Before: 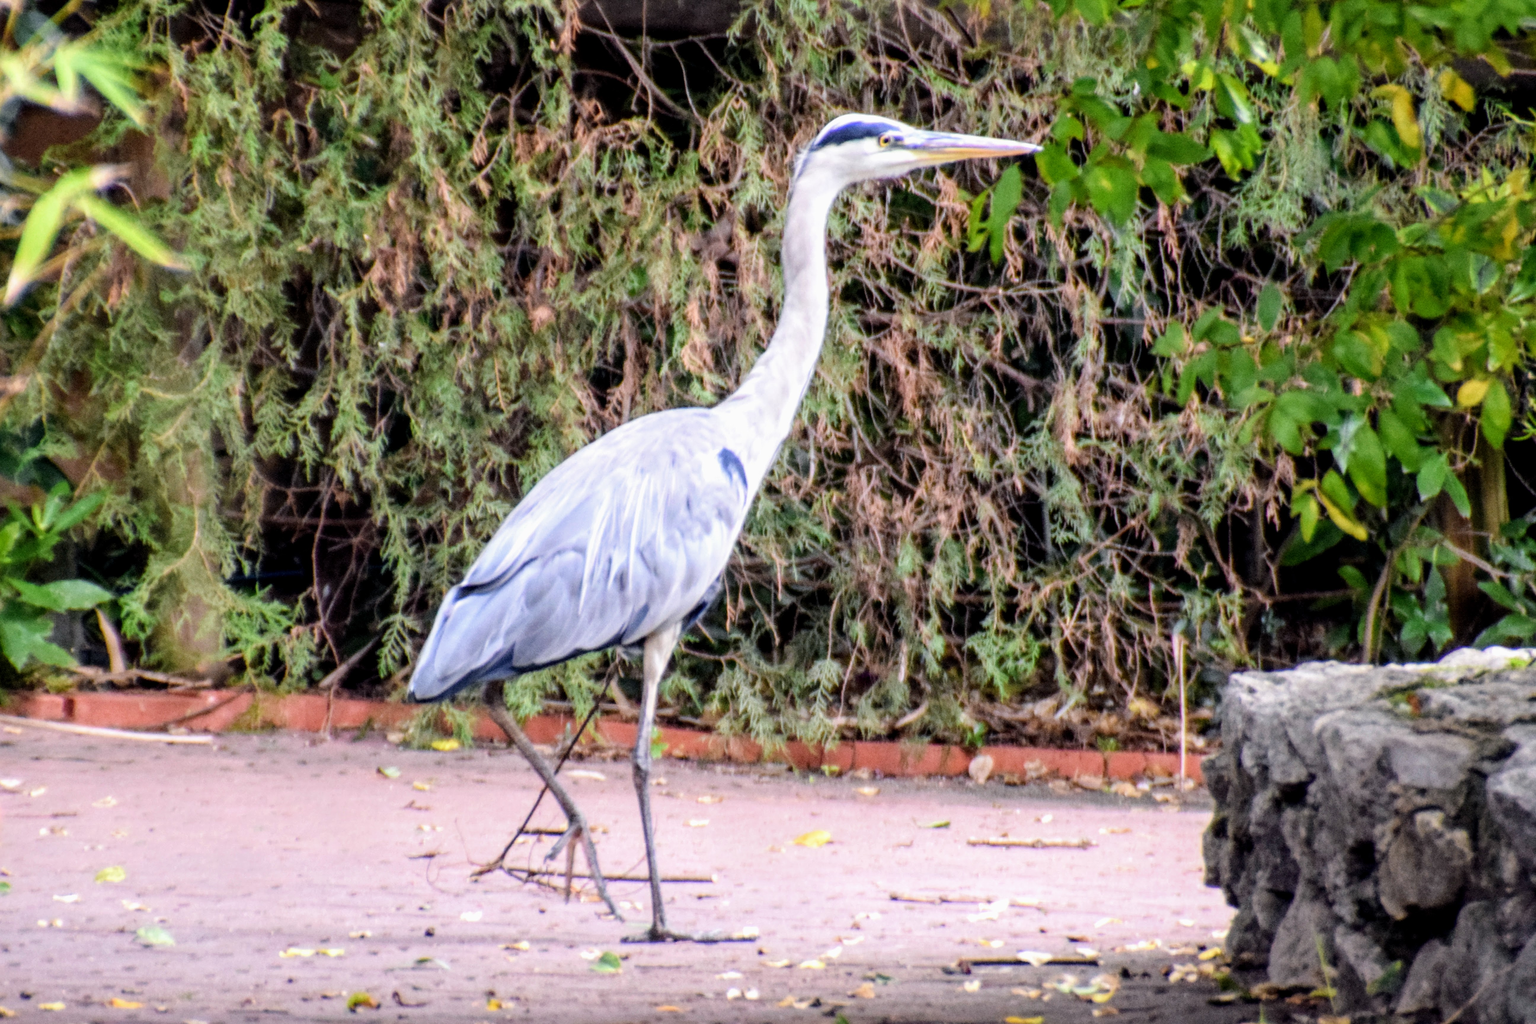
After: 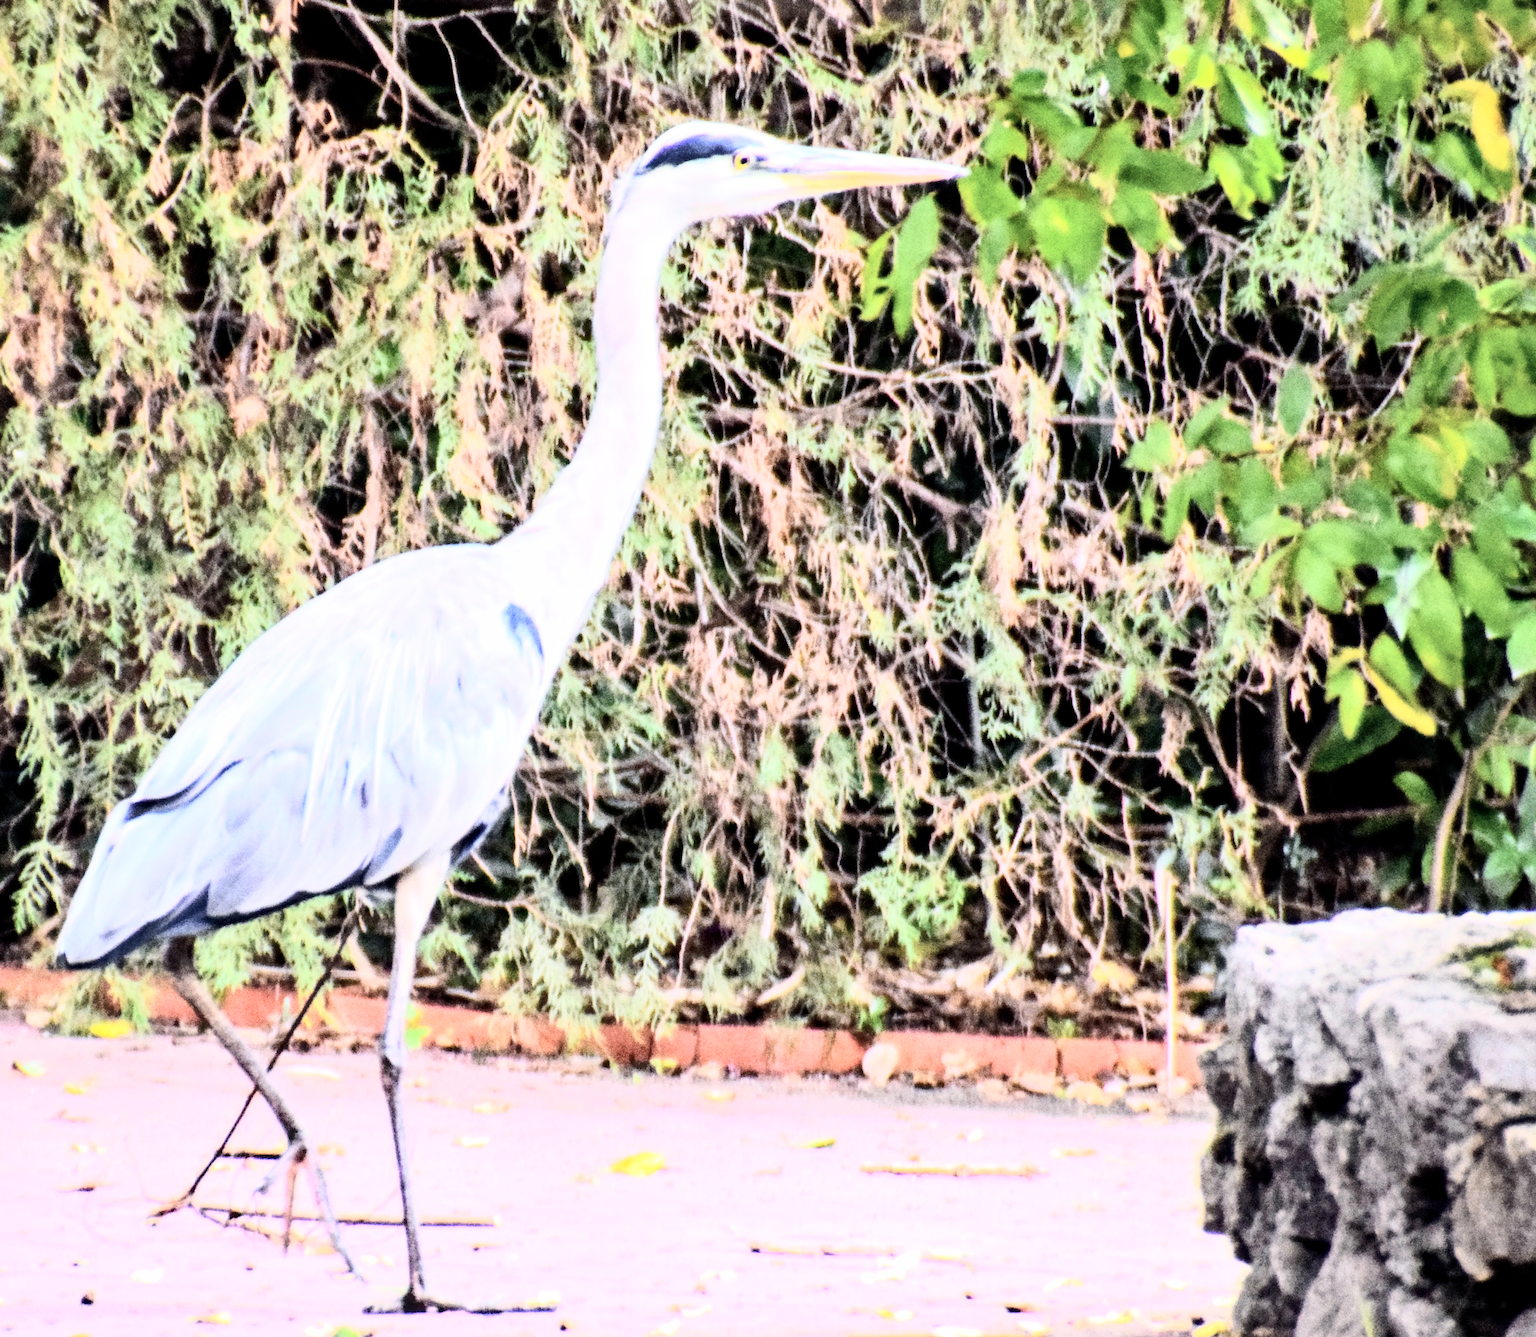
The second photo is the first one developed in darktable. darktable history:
shadows and highlights: soften with gaussian
crop and rotate: left 24.034%, top 2.838%, right 6.406%, bottom 6.299%
exposure: exposure 0.02 EV, compensate highlight preservation false
tone curve: curves: ch0 [(0, 0) (0.003, 0.003) (0.011, 0.011) (0.025, 0.026) (0.044, 0.045) (0.069, 0.087) (0.1, 0.141) (0.136, 0.202) (0.177, 0.271) (0.224, 0.357) (0.277, 0.461) (0.335, 0.583) (0.399, 0.685) (0.468, 0.782) (0.543, 0.867) (0.623, 0.927) (0.709, 0.96) (0.801, 0.975) (0.898, 0.987) (1, 1)], color space Lab, independent channels, preserve colors none
